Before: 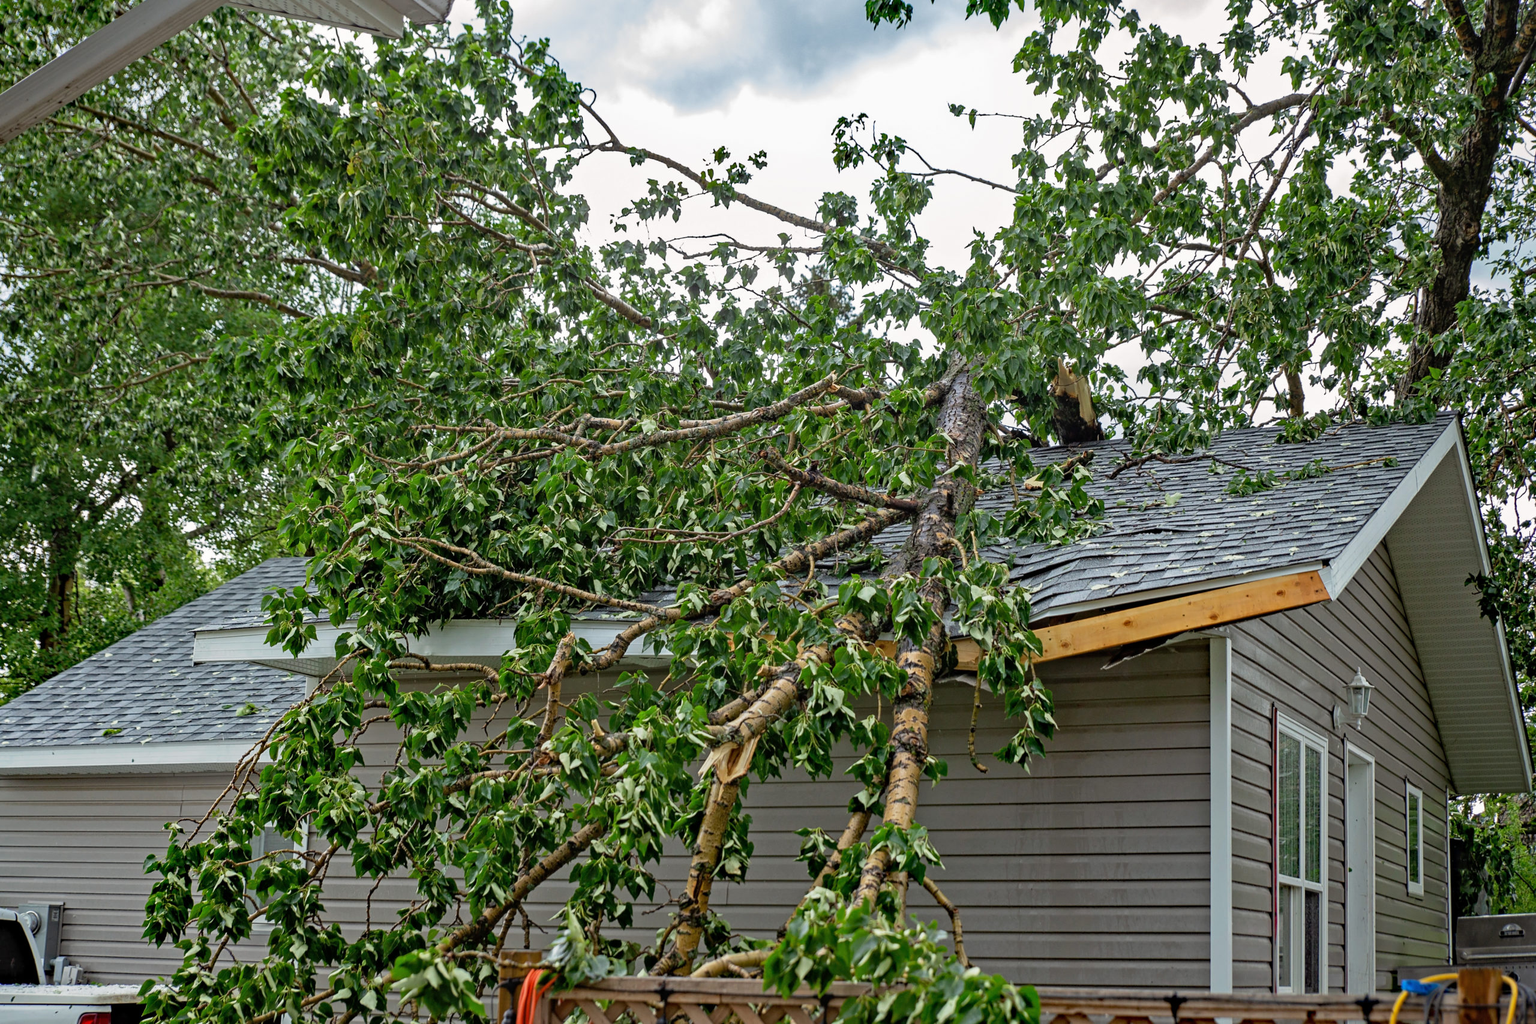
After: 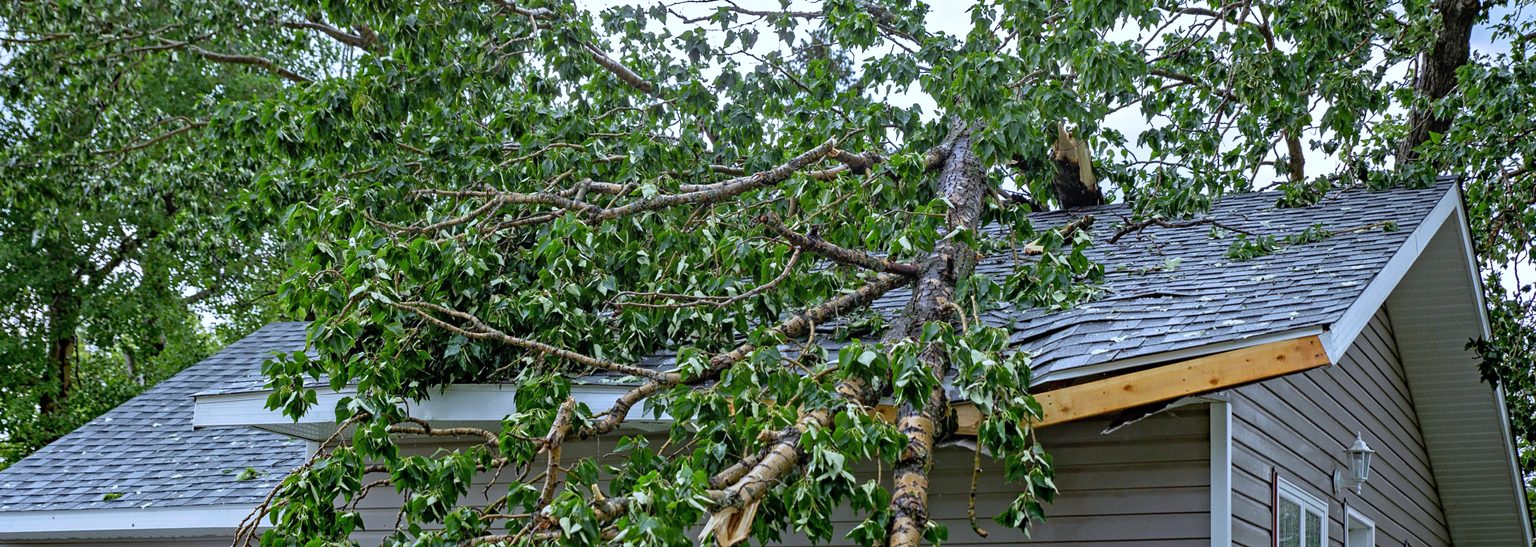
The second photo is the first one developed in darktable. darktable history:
exposure: exposure 0.02 EV
highlight reconstruction: method clip highlights, clipping threshold 0
white balance: red 0.948, green 1.02, blue 1.176
crop and rotate: top 23.043%, bottom 23.437%
